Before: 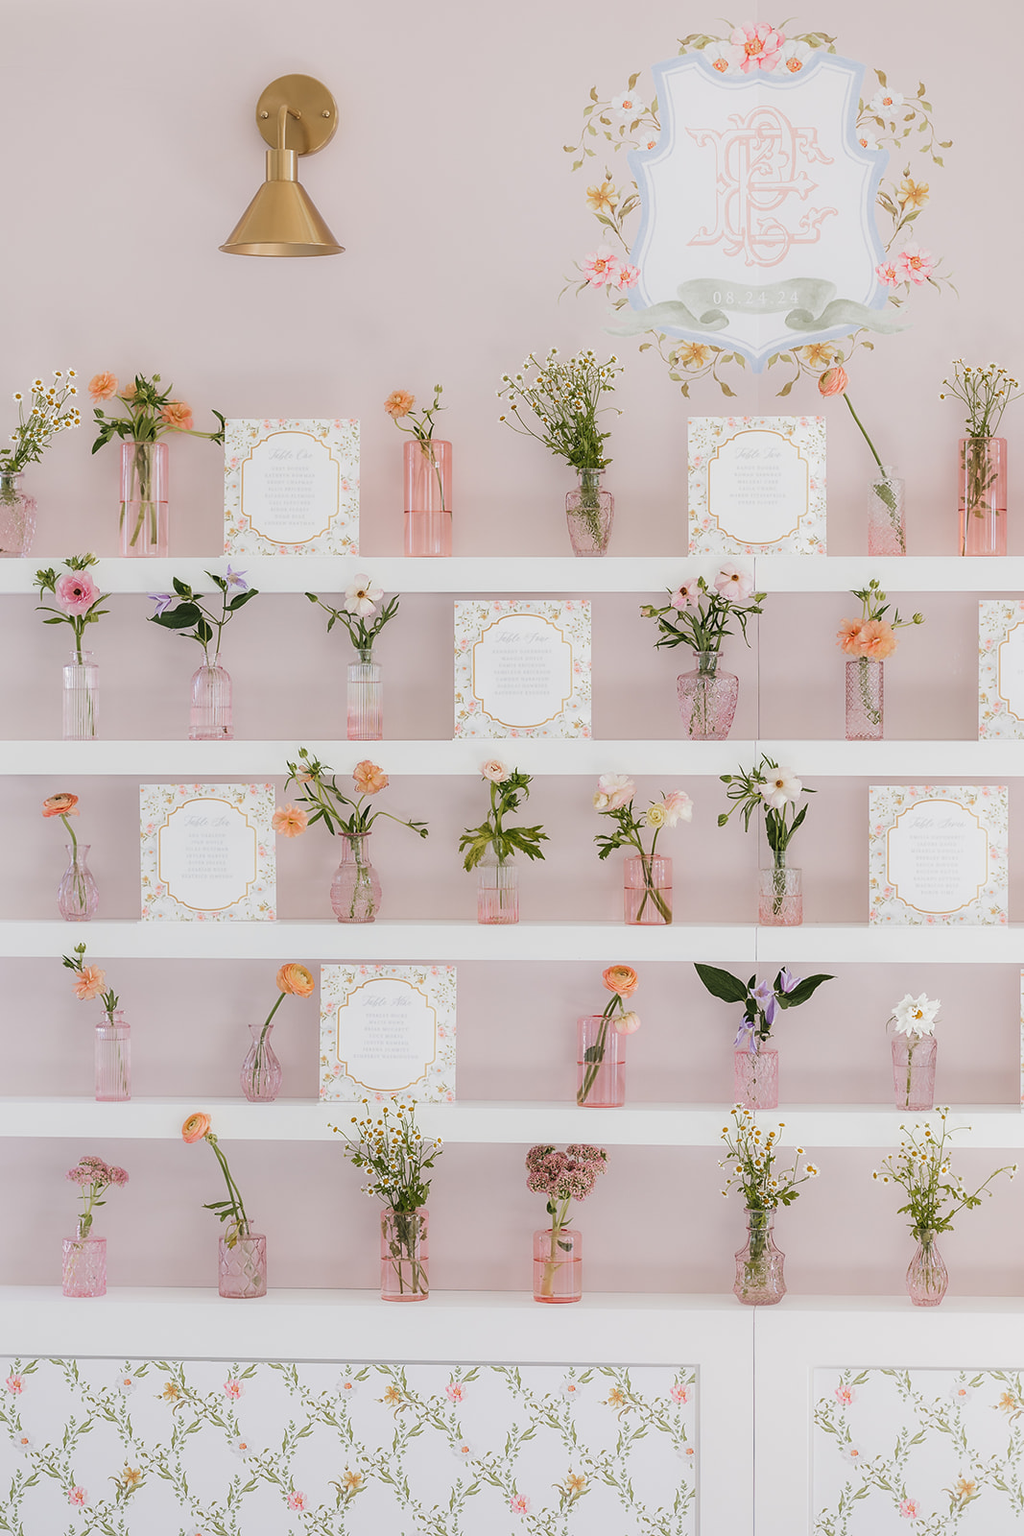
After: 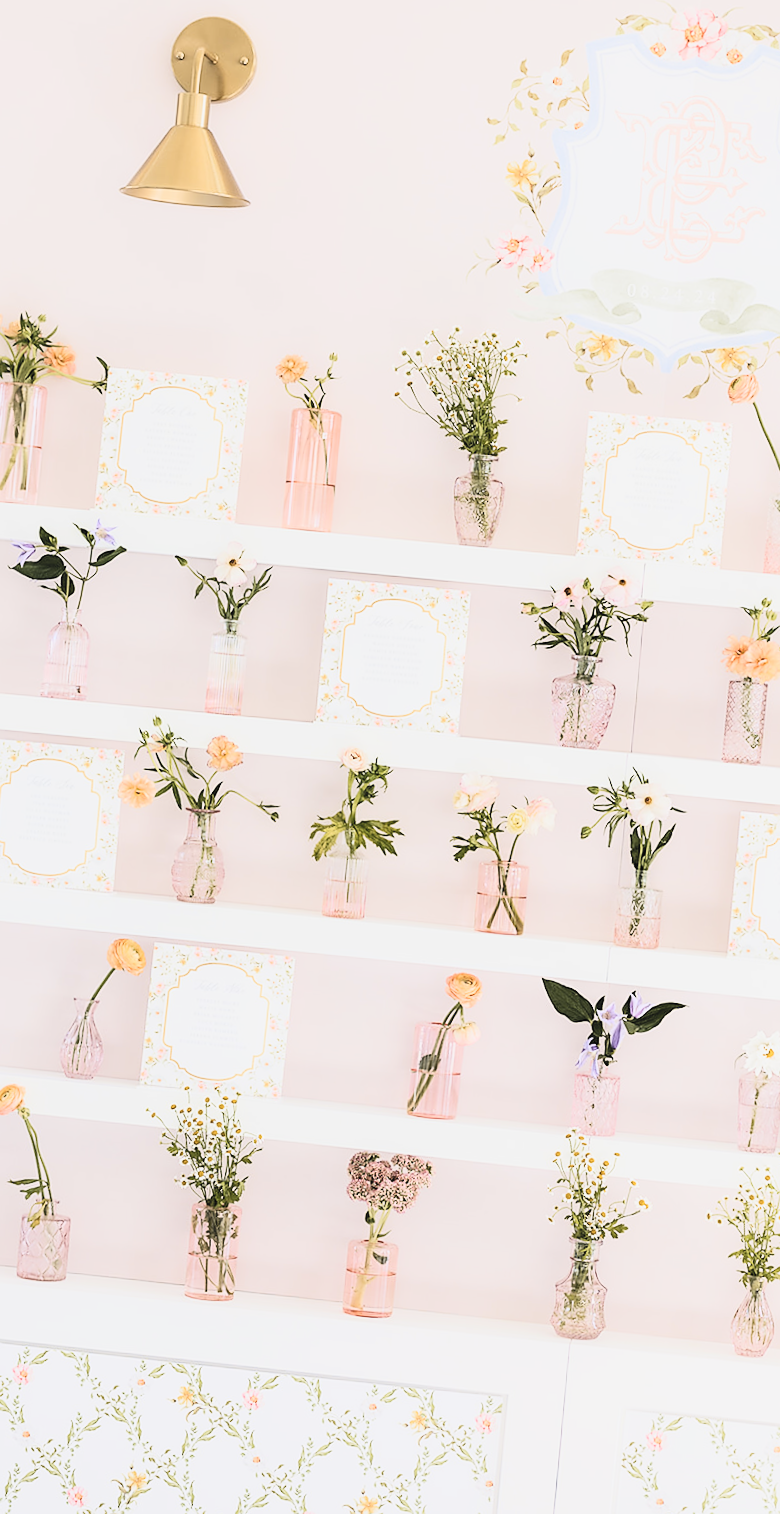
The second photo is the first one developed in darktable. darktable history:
color contrast: green-magenta contrast 0.8, blue-yellow contrast 1.1, unbound 0
white balance: emerald 1
contrast brightness saturation: contrast 0.39, brightness 0.53
filmic rgb: black relative exposure -7.65 EV, white relative exposure 4.56 EV, hardness 3.61, contrast 1.05
sharpen: radius 1.864, amount 0.398, threshold 1.271
crop and rotate: angle -3.27°, left 14.277%, top 0.028%, right 10.766%, bottom 0.028%
rotate and perspective: rotation 2.17°, automatic cropping off
